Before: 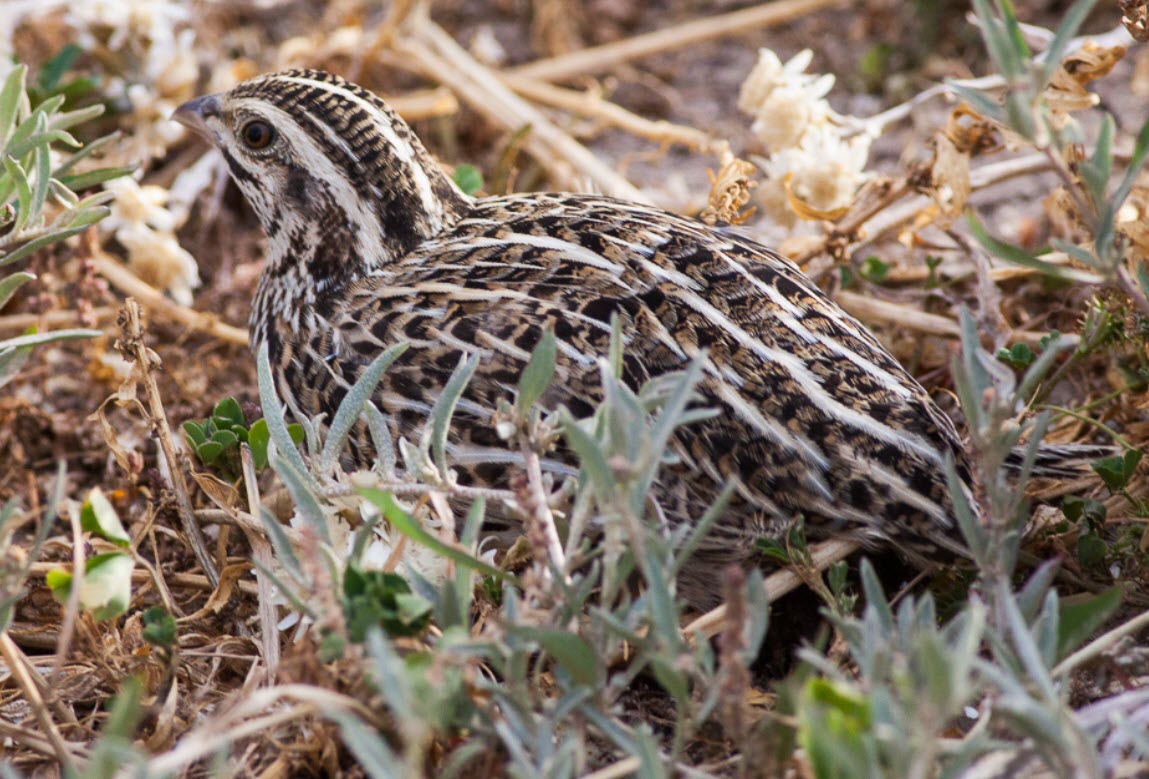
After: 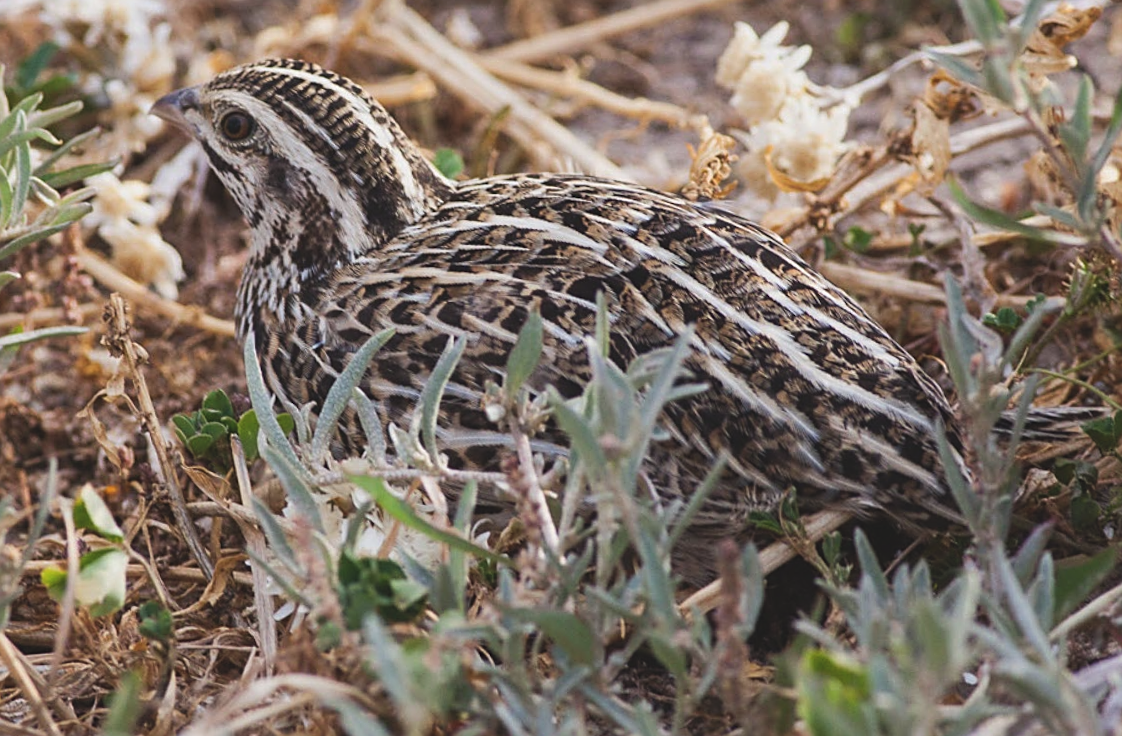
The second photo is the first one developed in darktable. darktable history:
exposure: black level correction -0.014, exposure -0.193 EV, compensate highlight preservation false
rotate and perspective: rotation -2°, crop left 0.022, crop right 0.978, crop top 0.049, crop bottom 0.951
sharpen: on, module defaults
crop: top 0.05%, bottom 0.098%
